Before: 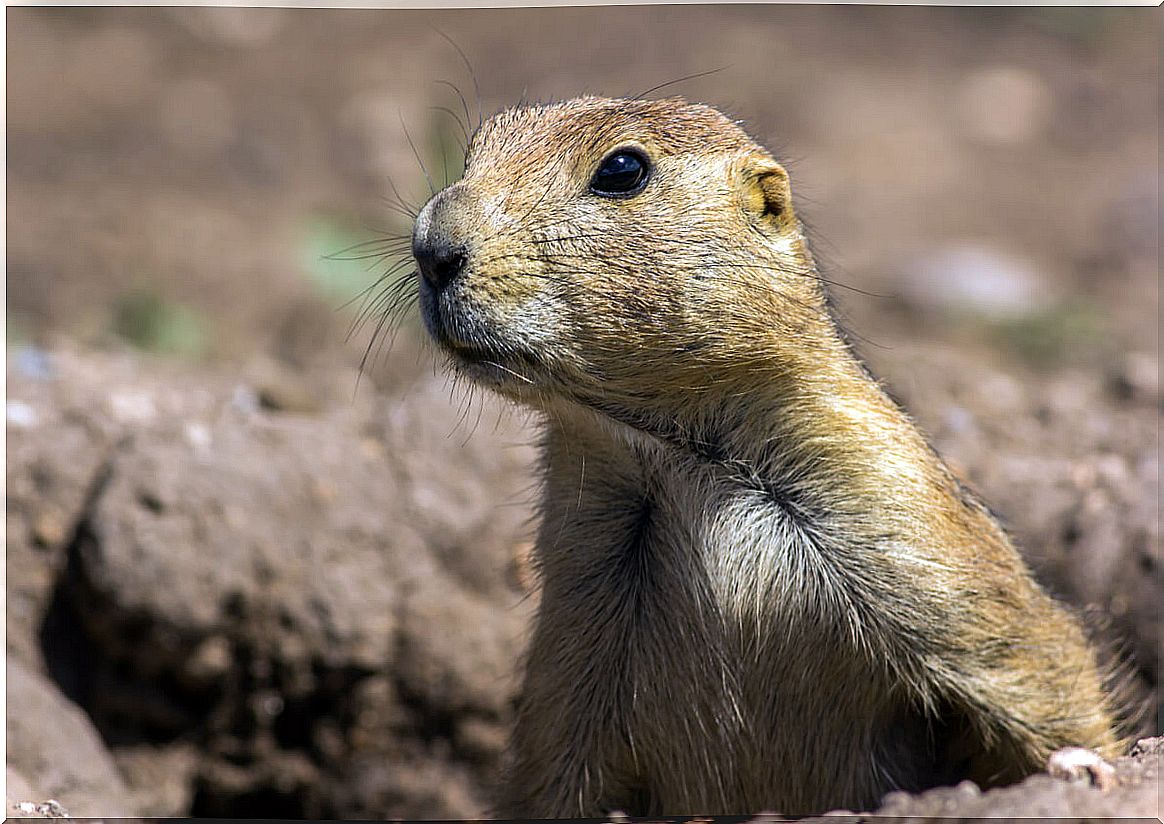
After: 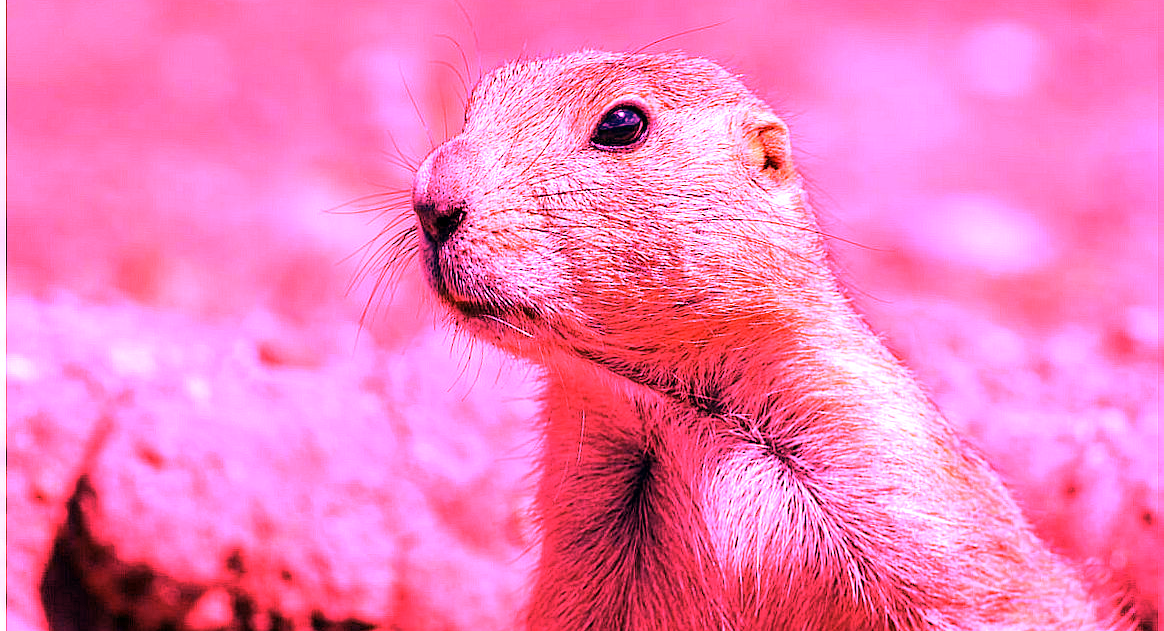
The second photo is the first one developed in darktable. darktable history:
crop: top 5.667%, bottom 17.637%
white balance: red 4.26, blue 1.802
